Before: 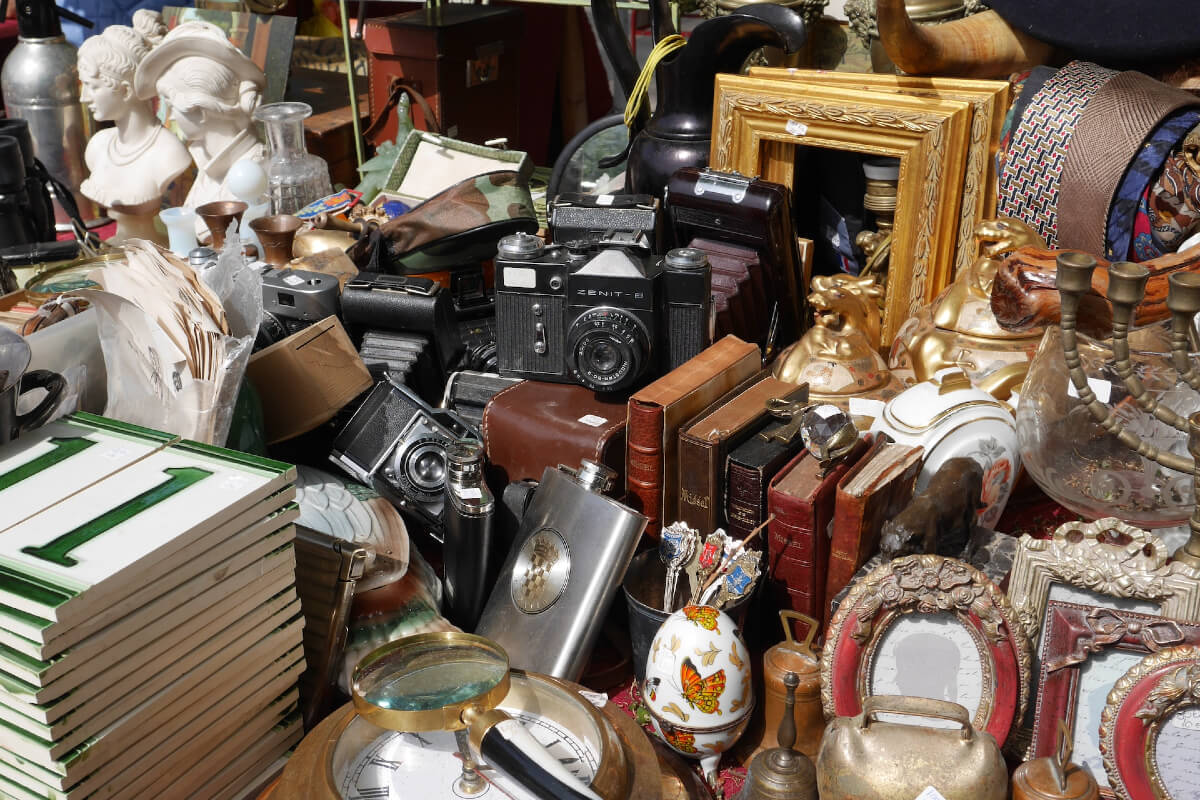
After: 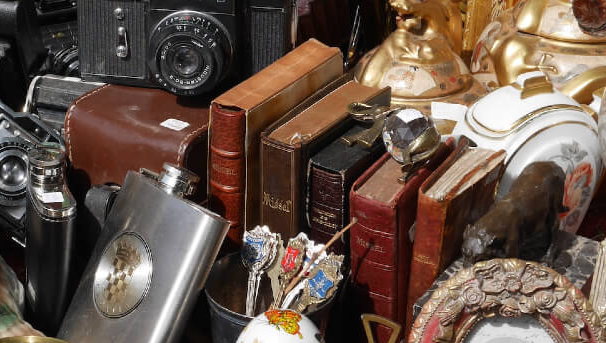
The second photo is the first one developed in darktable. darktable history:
crop: left 34.837%, top 37.02%, right 14.639%, bottom 20.017%
